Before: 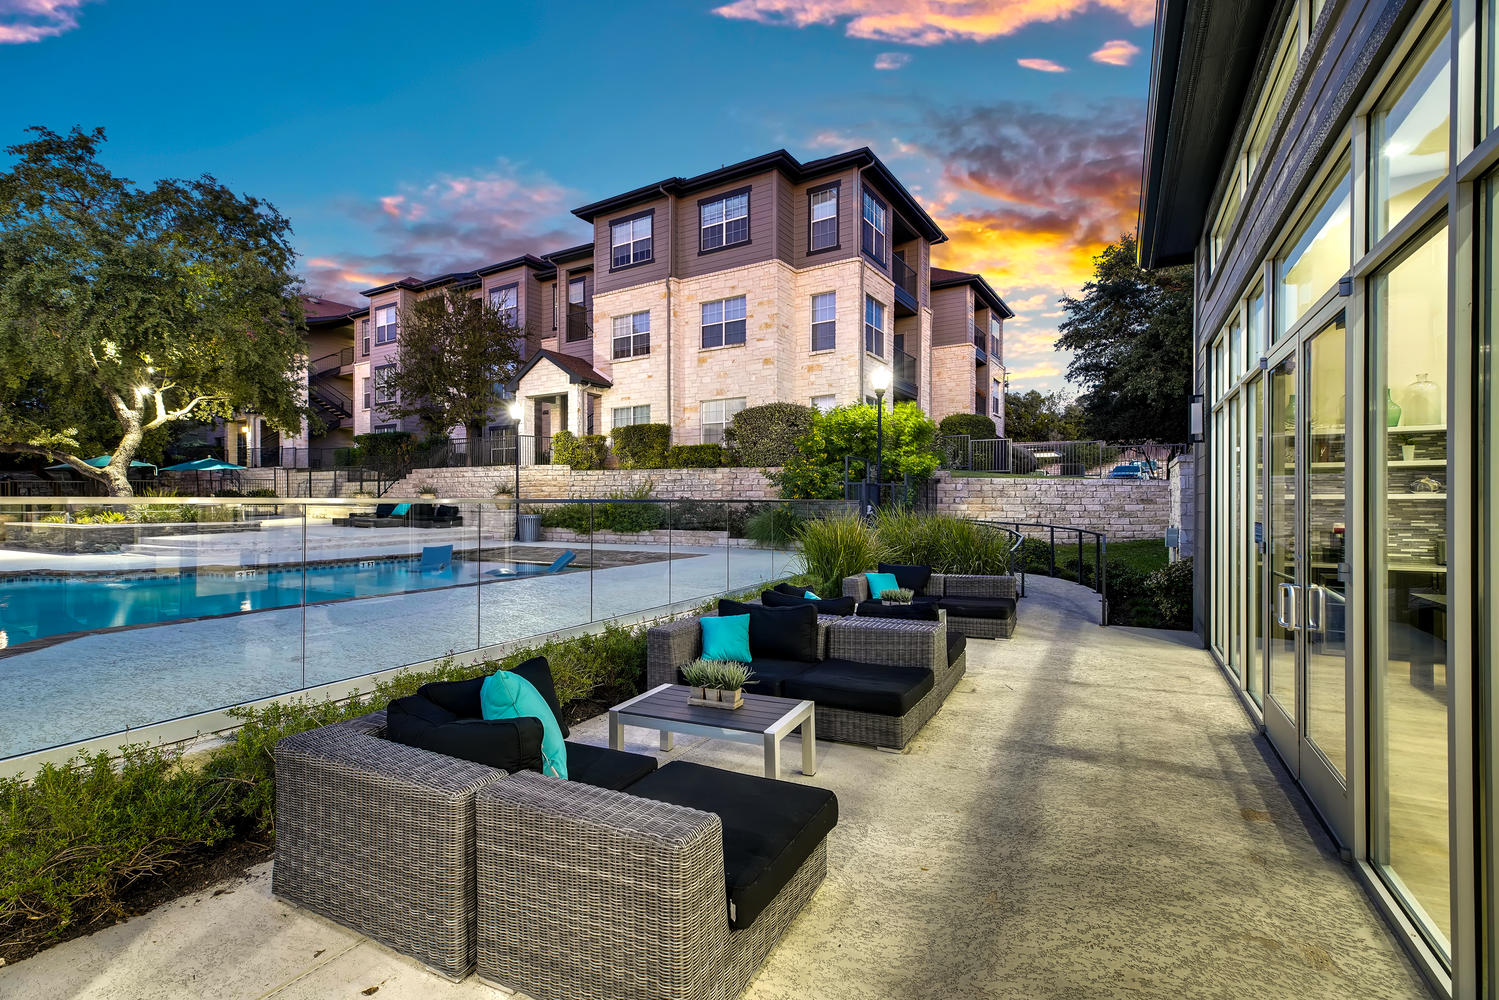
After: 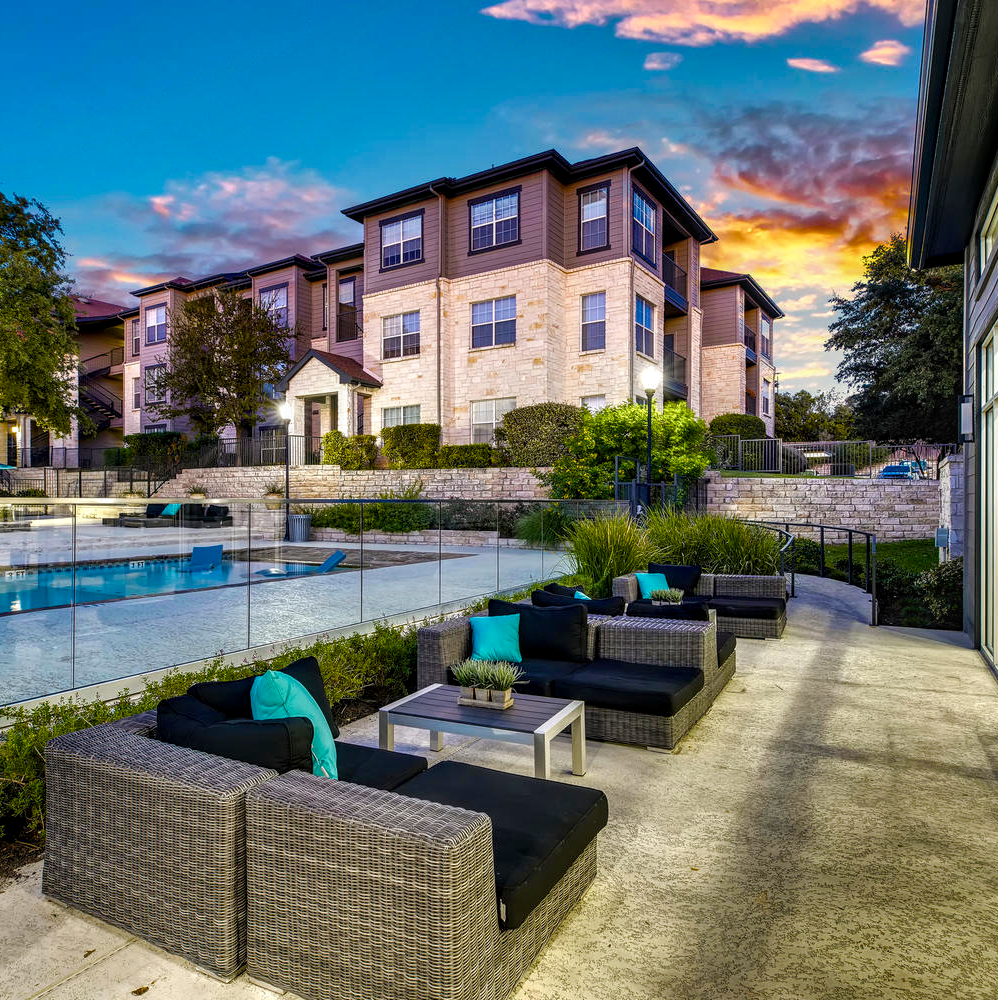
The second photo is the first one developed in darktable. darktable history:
color balance rgb: perceptual saturation grading › global saturation 0.018%, perceptual saturation grading › highlights -17.794%, perceptual saturation grading › mid-tones 32.757%, perceptual saturation grading › shadows 50.444%, global vibrance 20%
crop and rotate: left 15.367%, right 18.041%
local contrast: on, module defaults
